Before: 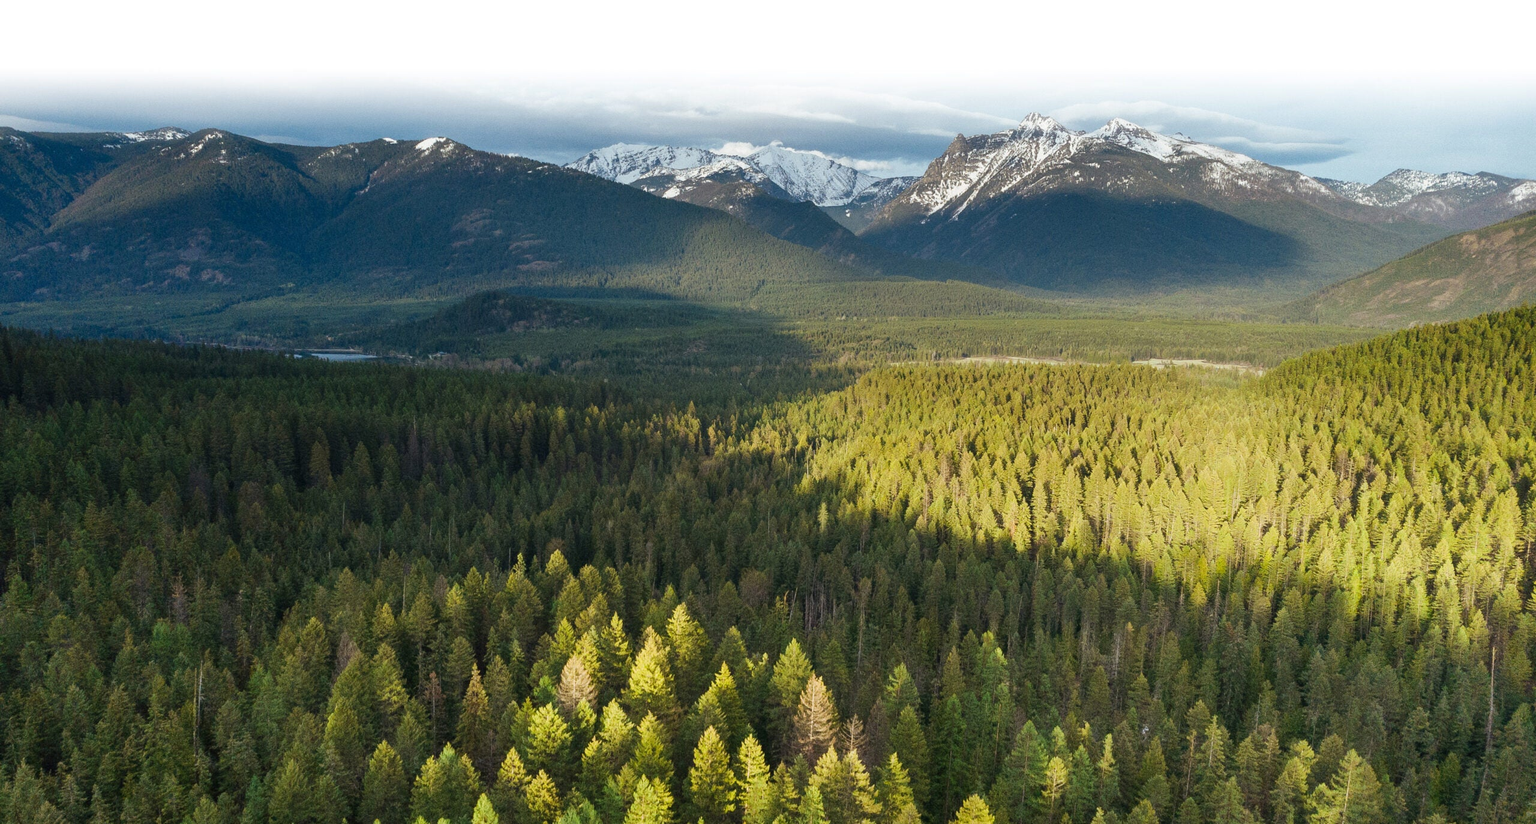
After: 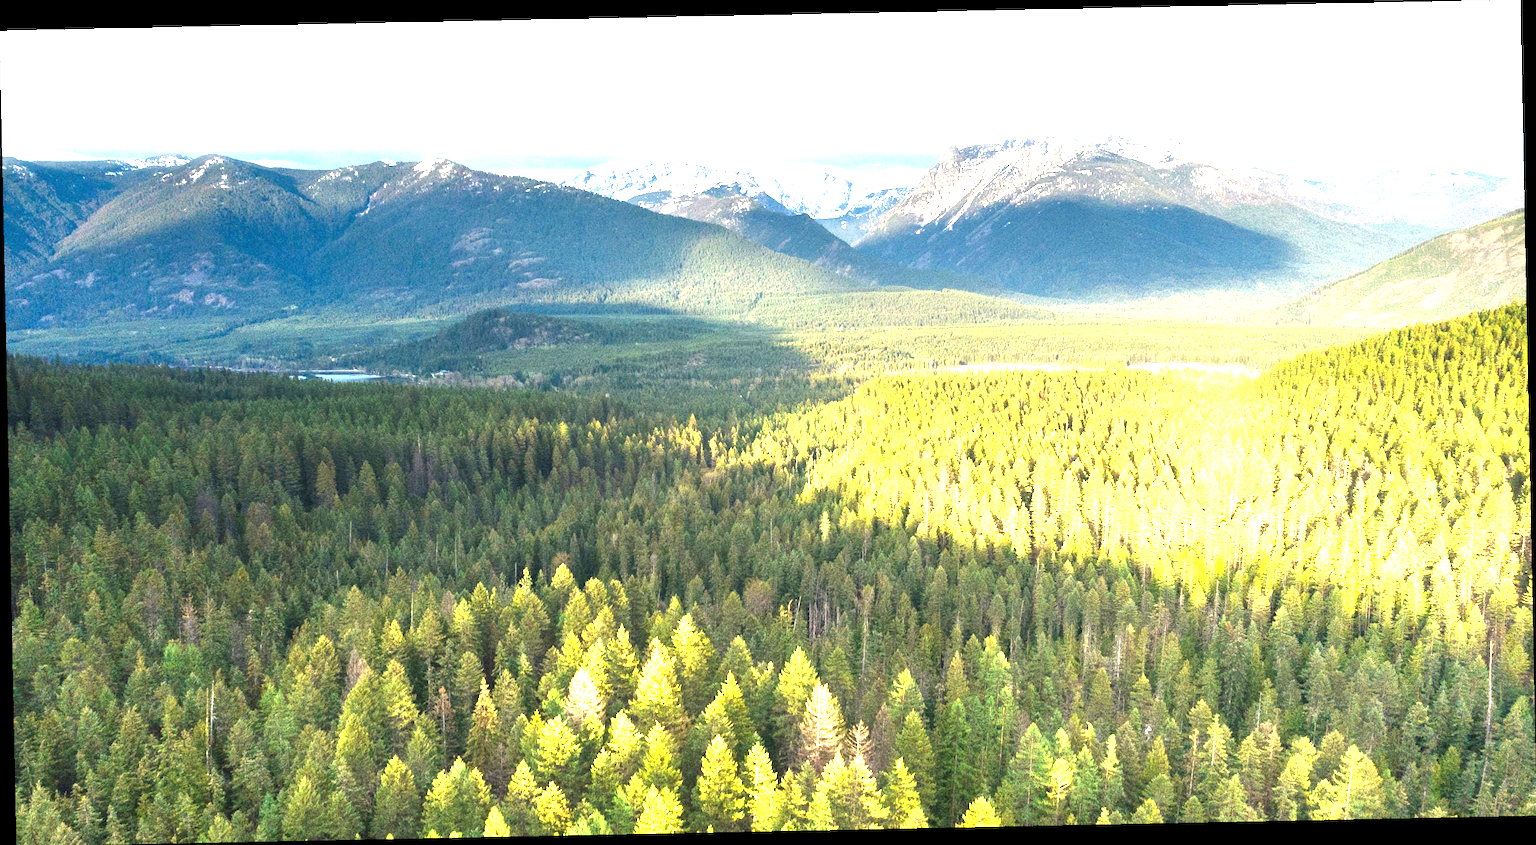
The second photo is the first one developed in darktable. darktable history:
exposure: exposure 2.25 EV, compensate highlight preservation false
rotate and perspective: rotation -1.17°, automatic cropping off
color balance rgb: on, module defaults
